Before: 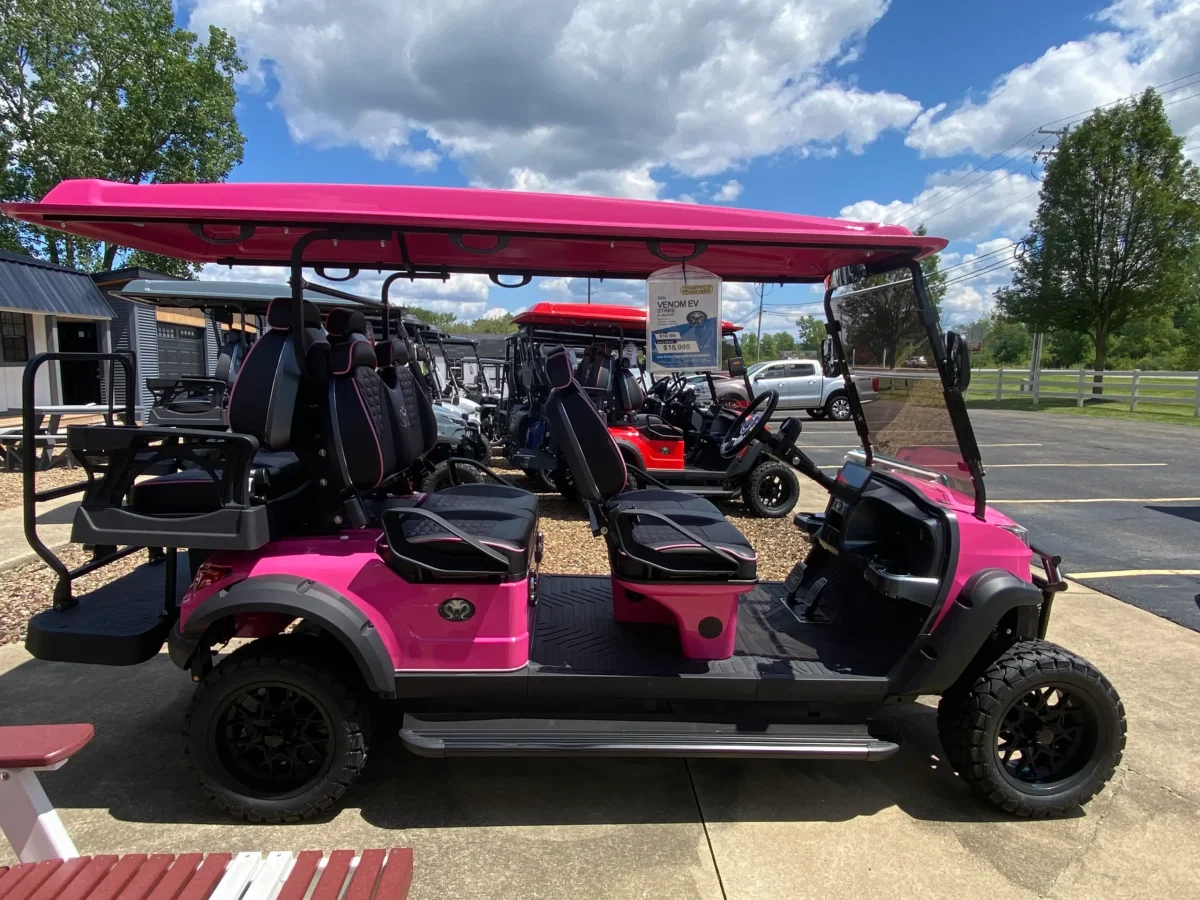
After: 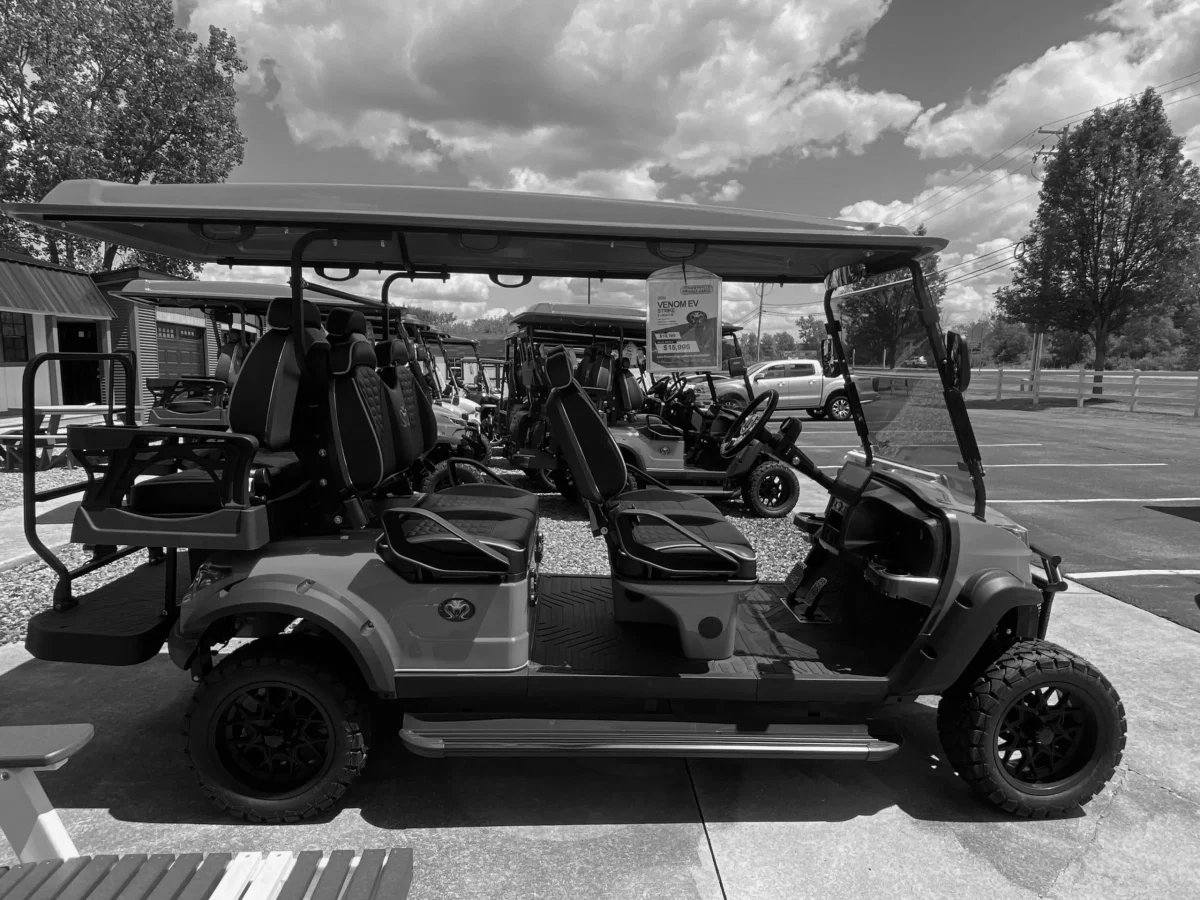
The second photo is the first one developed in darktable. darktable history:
monochrome: a -35.87, b 49.73, size 1.7
